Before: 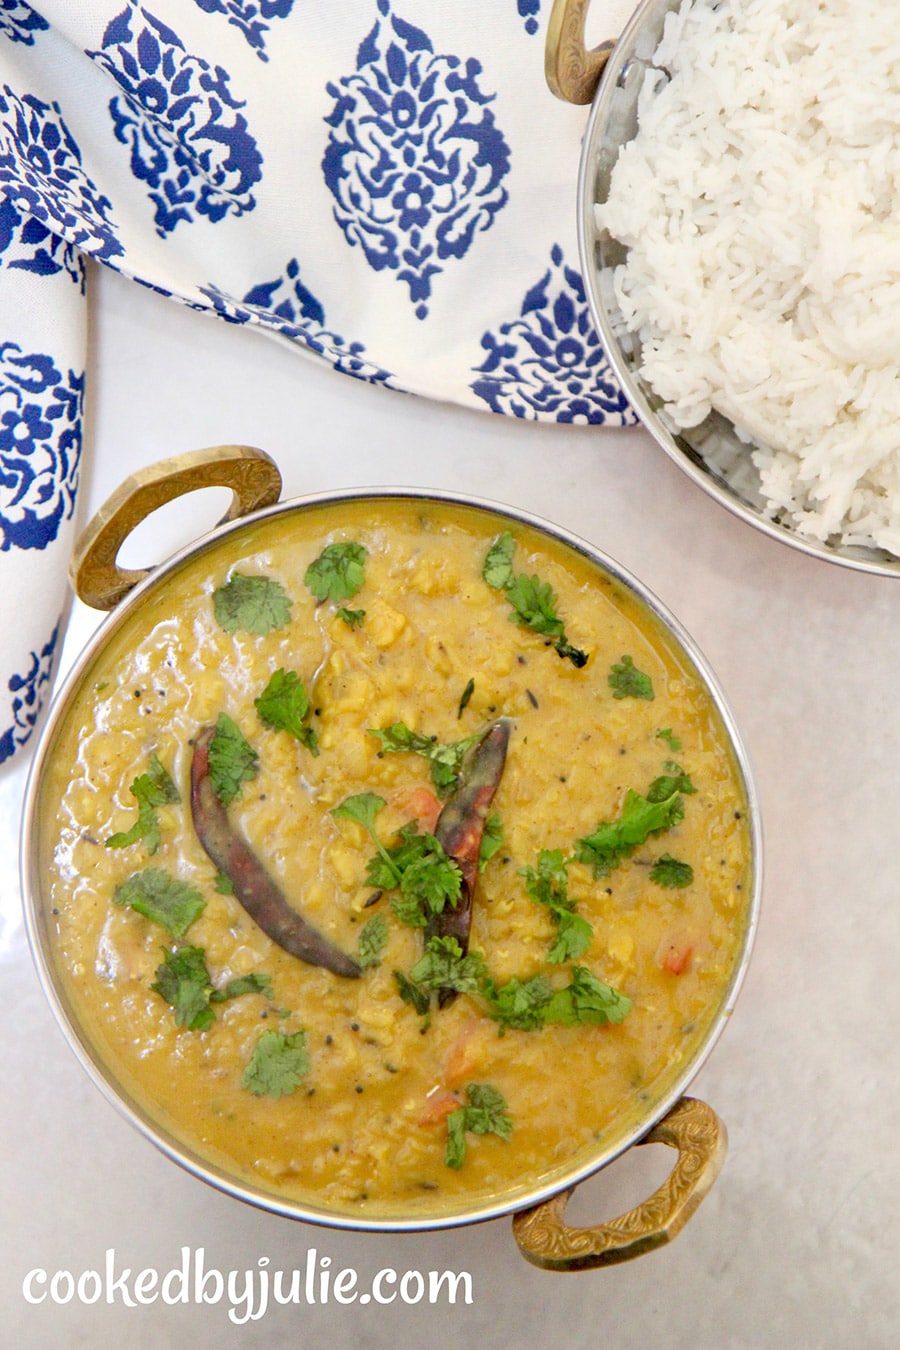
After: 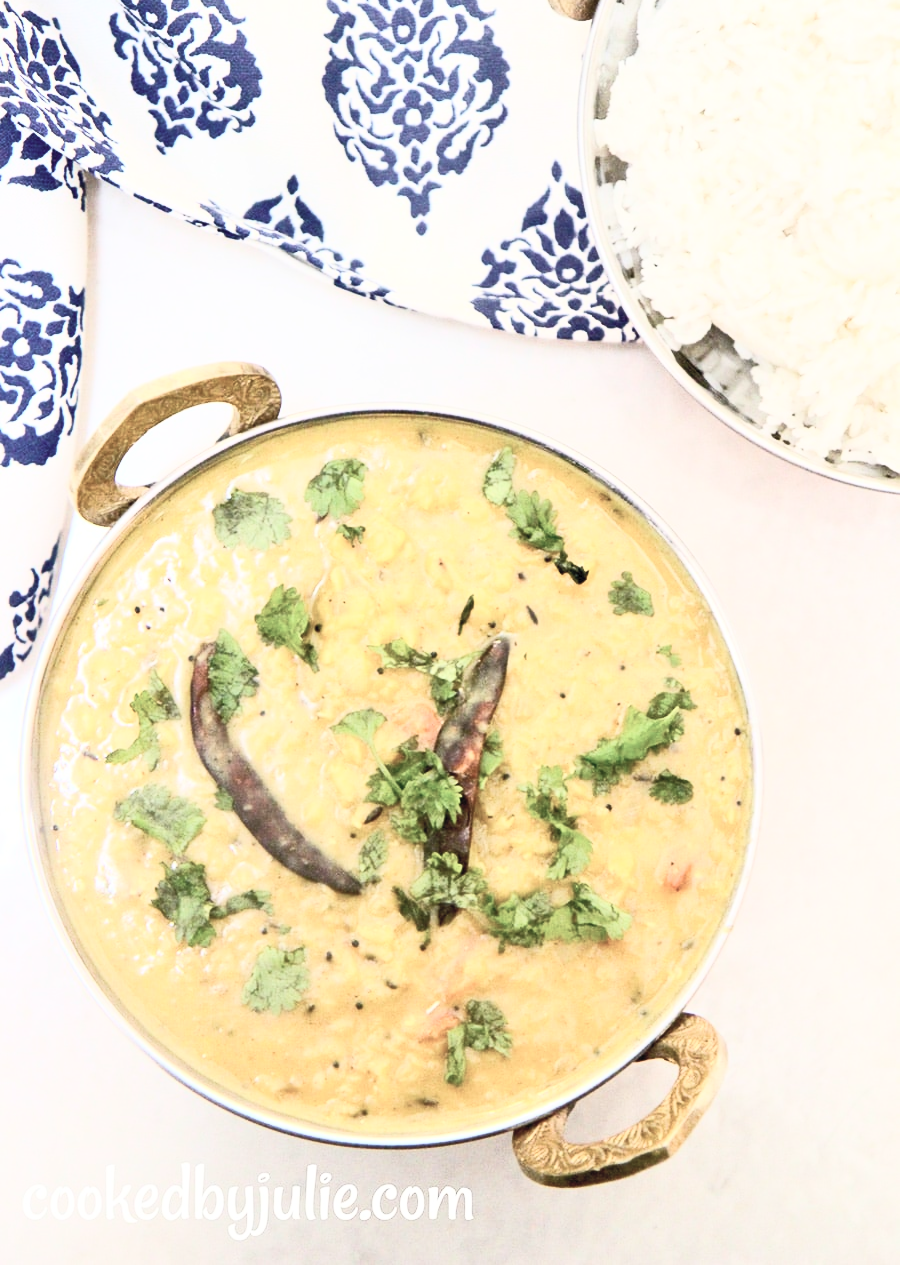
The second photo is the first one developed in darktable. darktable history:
velvia: strength 15%
crop and rotate: top 6.25%
tone equalizer: on, module defaults
contrast brightness saturation: contrast 0.57, brightness 0.57, saturation -0.34
